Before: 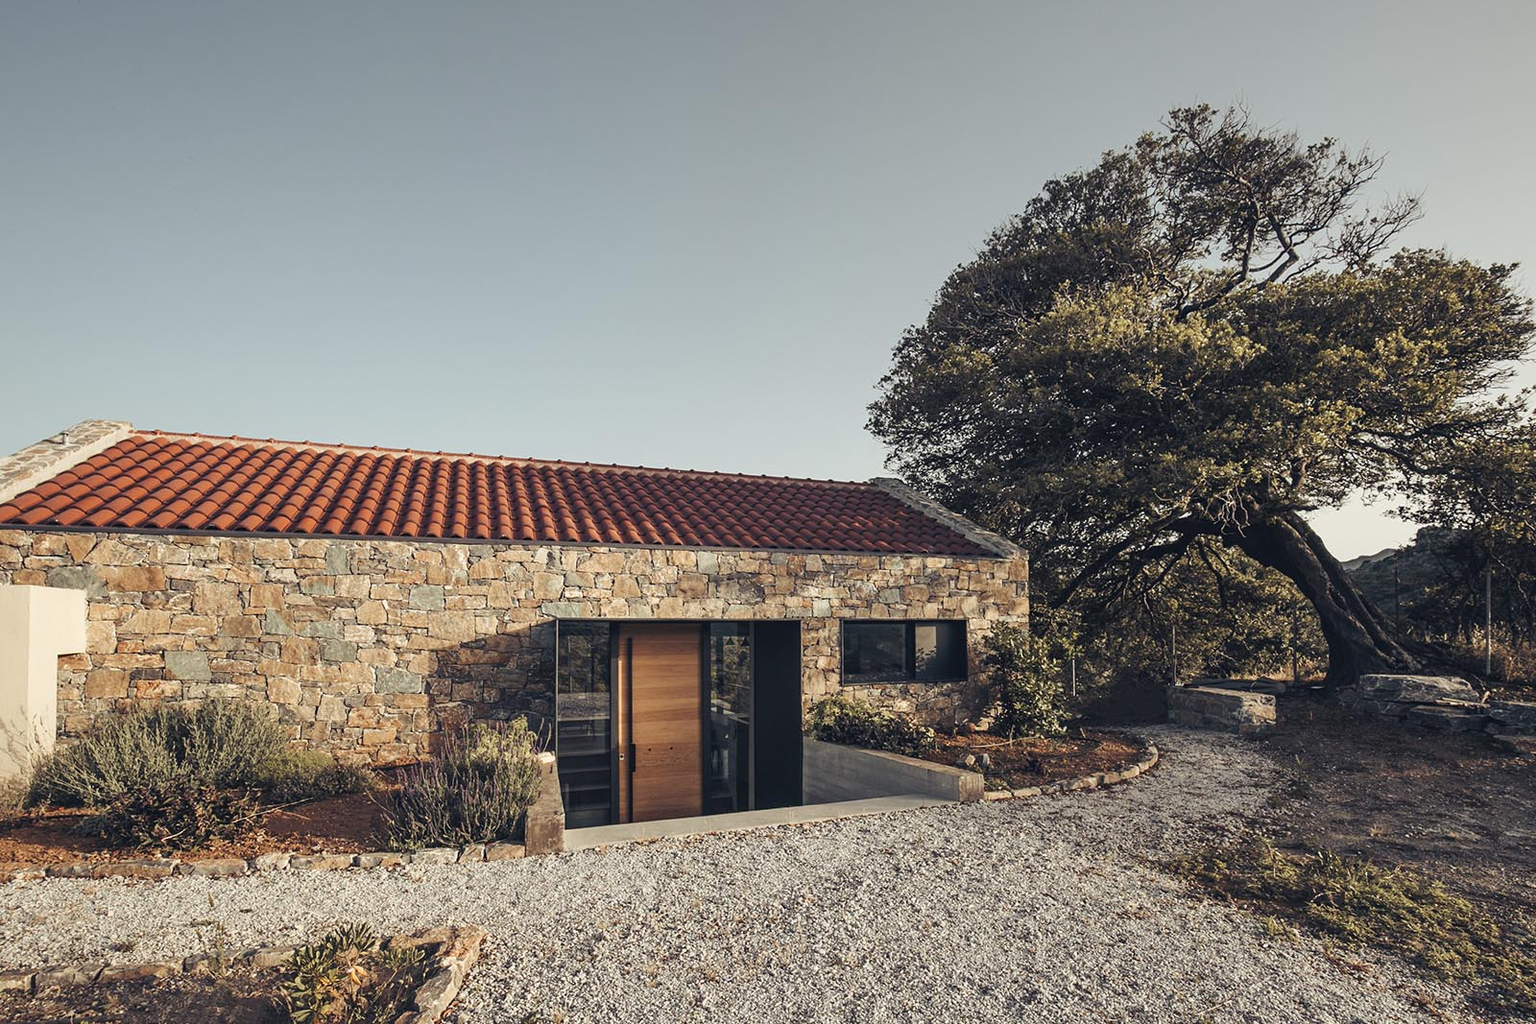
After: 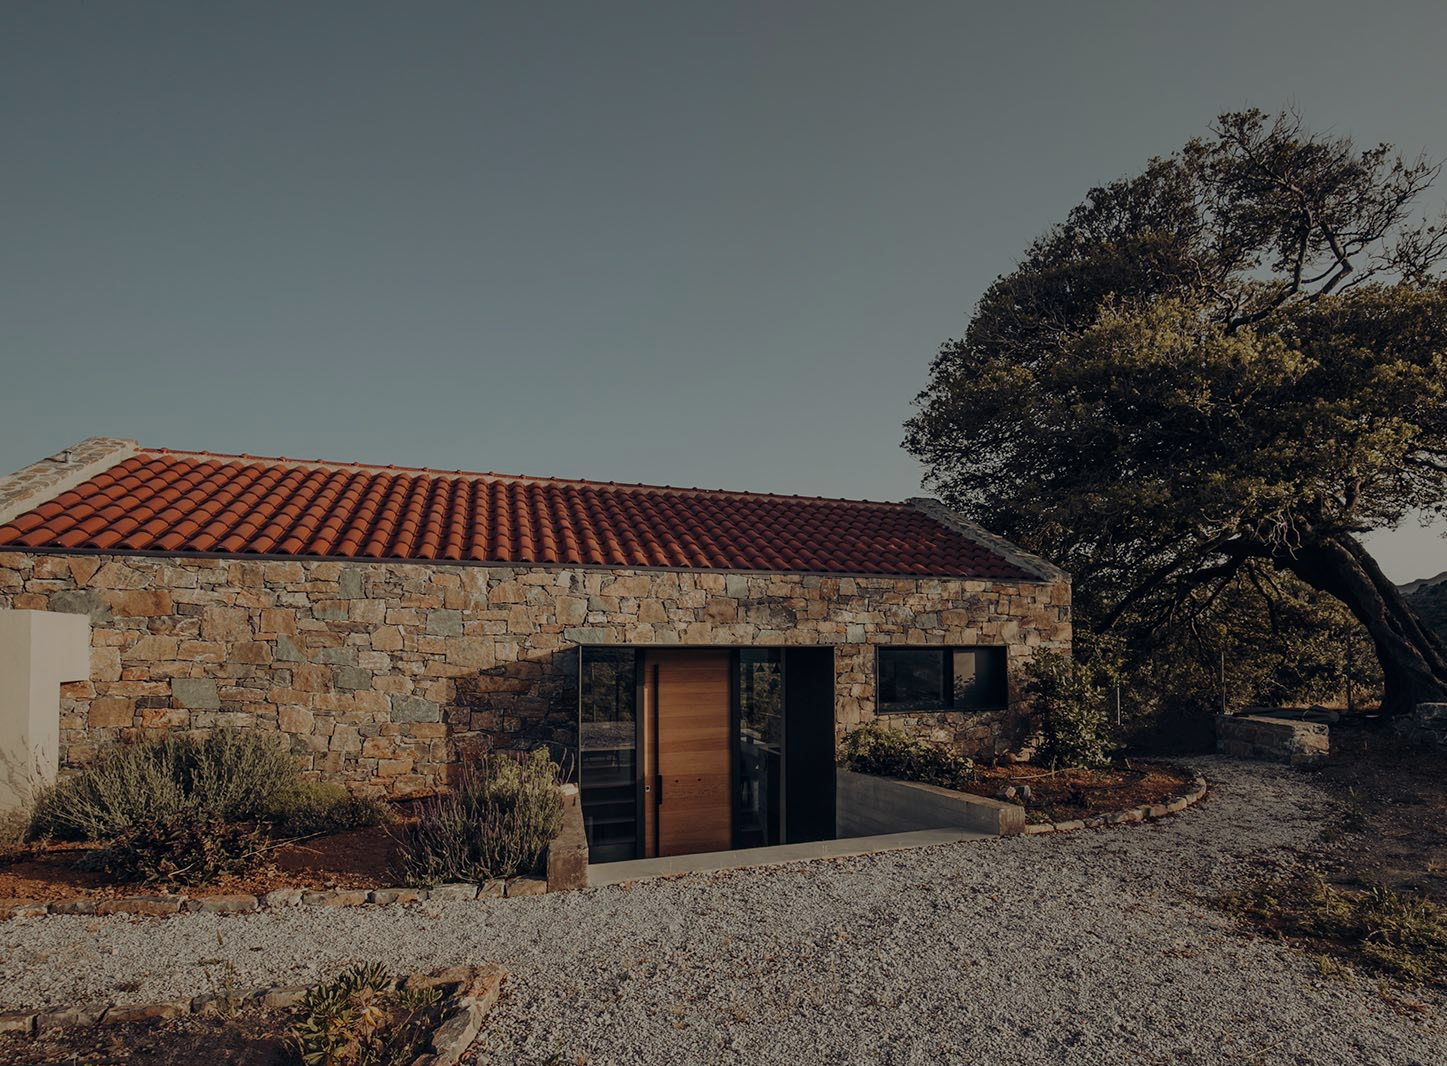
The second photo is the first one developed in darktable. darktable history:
crop: right 9.509%, bottom 0.031%
exposure: exposure -1.468 EV, compensate highlight preservation false
